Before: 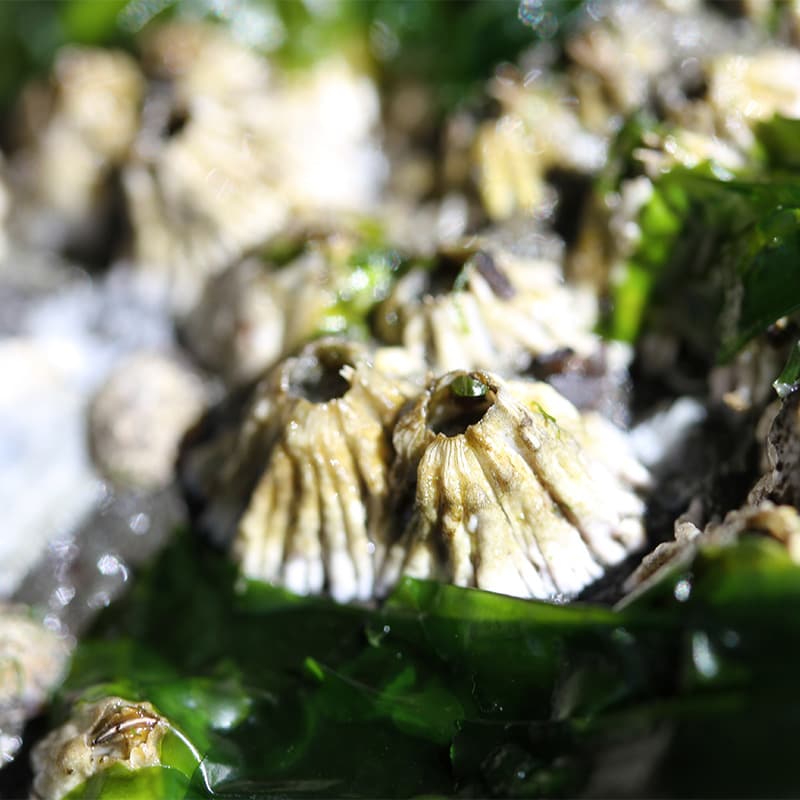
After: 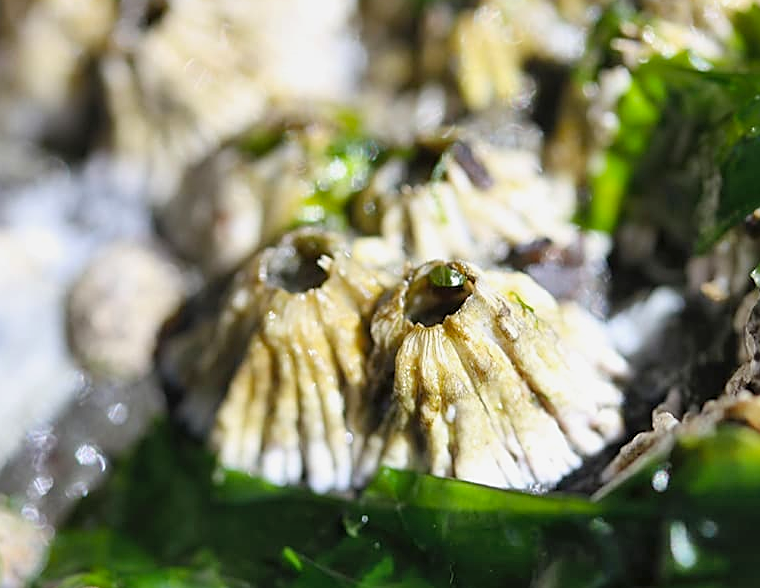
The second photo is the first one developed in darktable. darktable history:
shadows and highlights: shadows 53.07, soften with gaussian
color balance rgb: perceptual saturation grading › global saturation 8.393%, perceptual saturation grading › shadows 4.419%, global vibrance -16.627%, contrast -6.262%
contrast brightness saturation: contrast 0.032, brightness 0.065, saturation 0.121
crop and rotate: left 2.879%, top 13.798%, right 2.084%, bottom 12.682%
sharpen: on, module defaults
